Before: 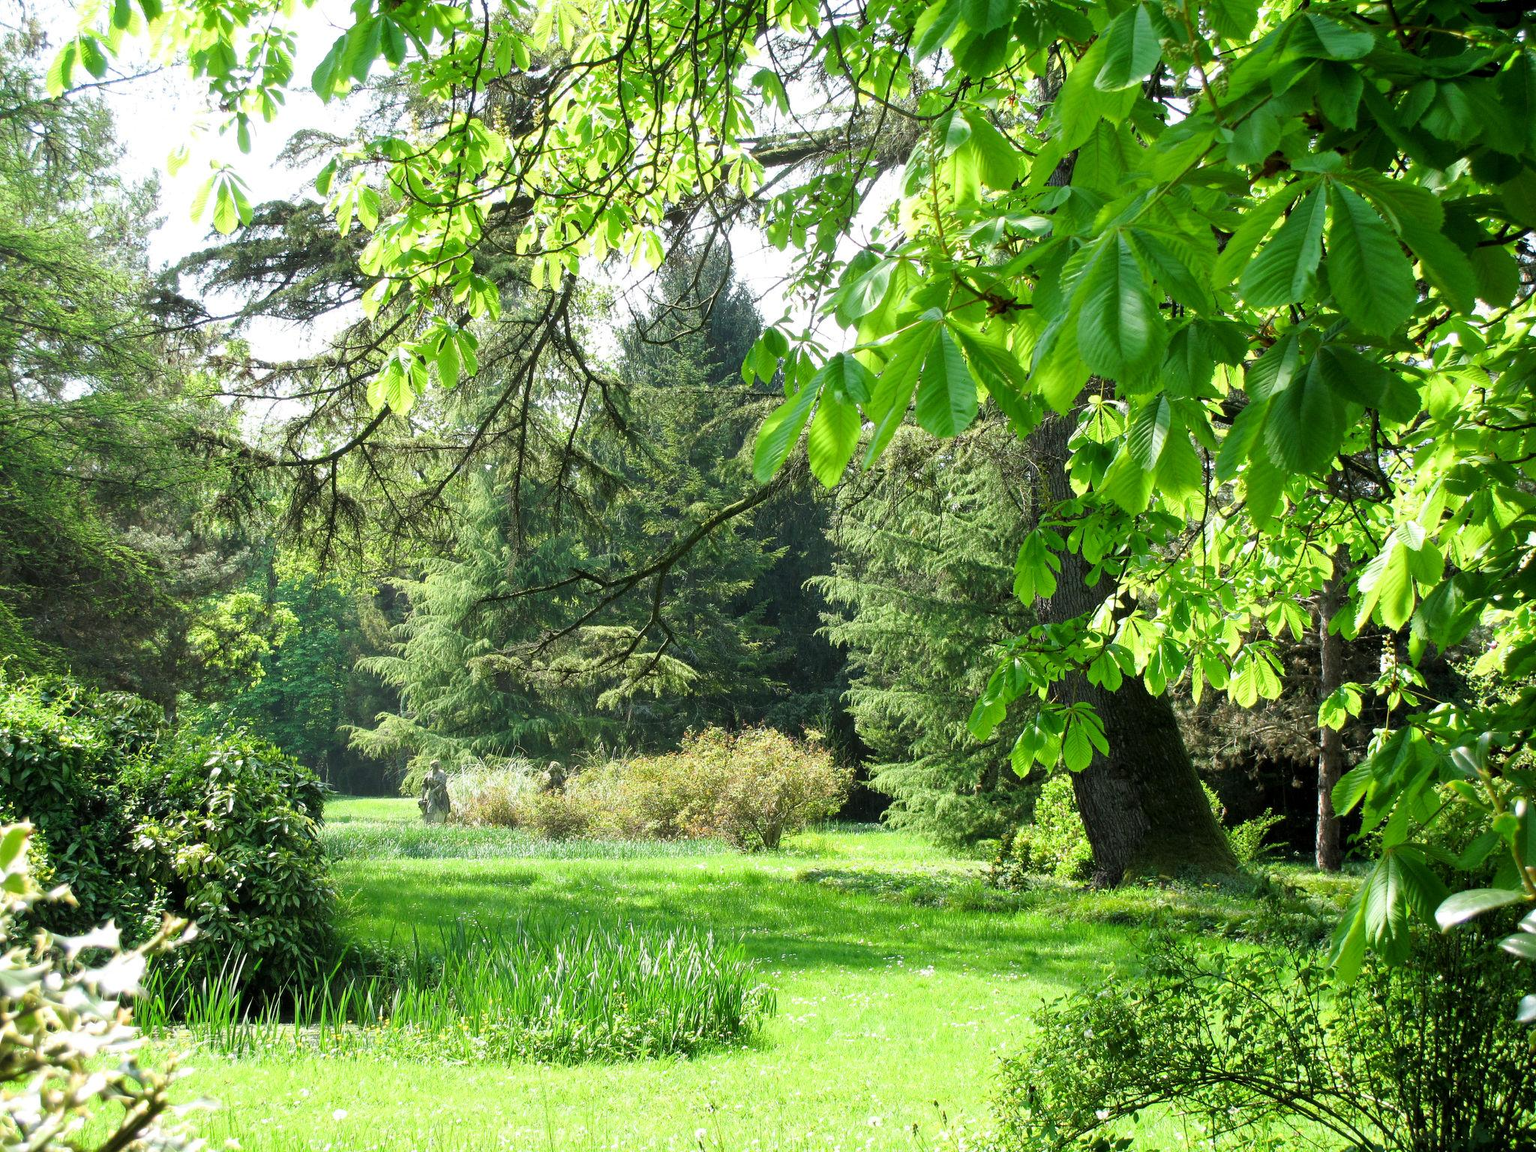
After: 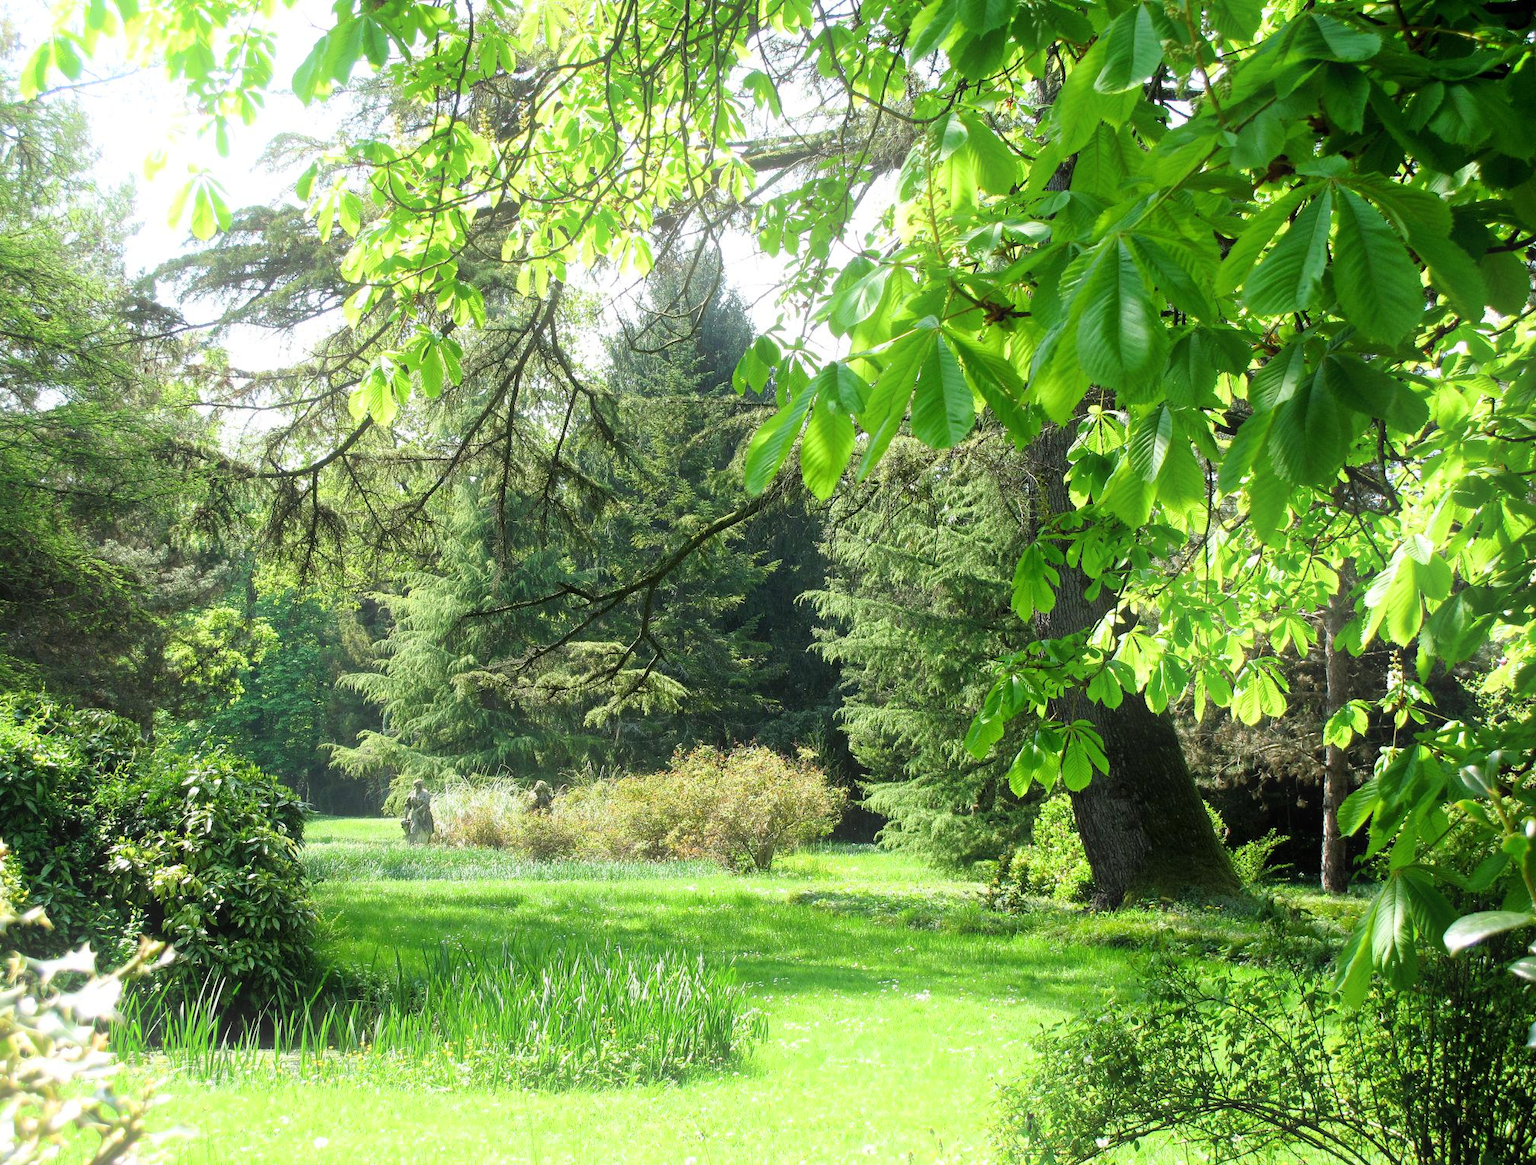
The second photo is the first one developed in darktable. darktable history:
bloom: size 15%, threshold 97%, strength 7%
crop and rotate: left 1.774%, right 0.633%, bottom 1.28%
